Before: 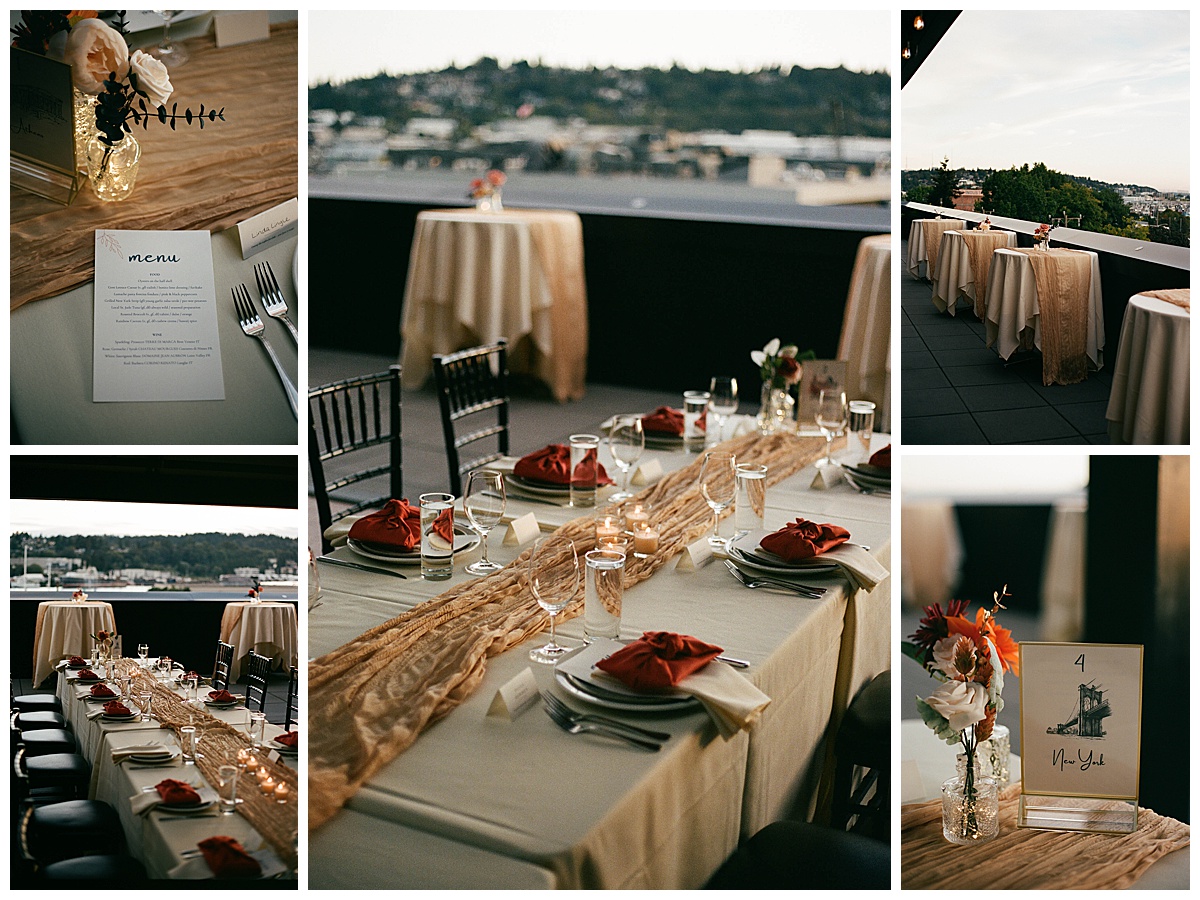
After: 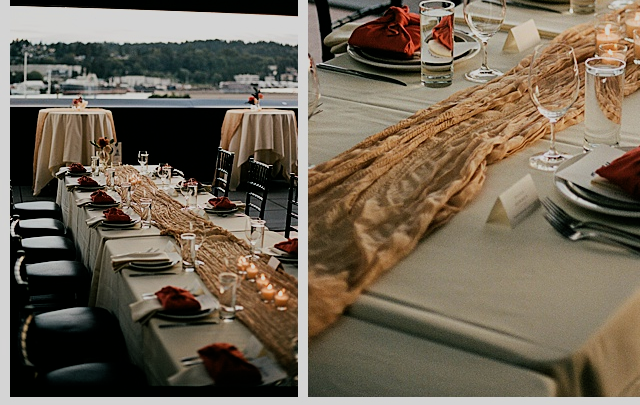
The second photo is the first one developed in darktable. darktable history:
filmic rgb: black relative exposure -7.65 EV, white relative exposure 4.56 EV, hardness 3.61, color science v6 (2022)
crop and rotate: top 54.778%, right 46.61%, bottom 0.159%
